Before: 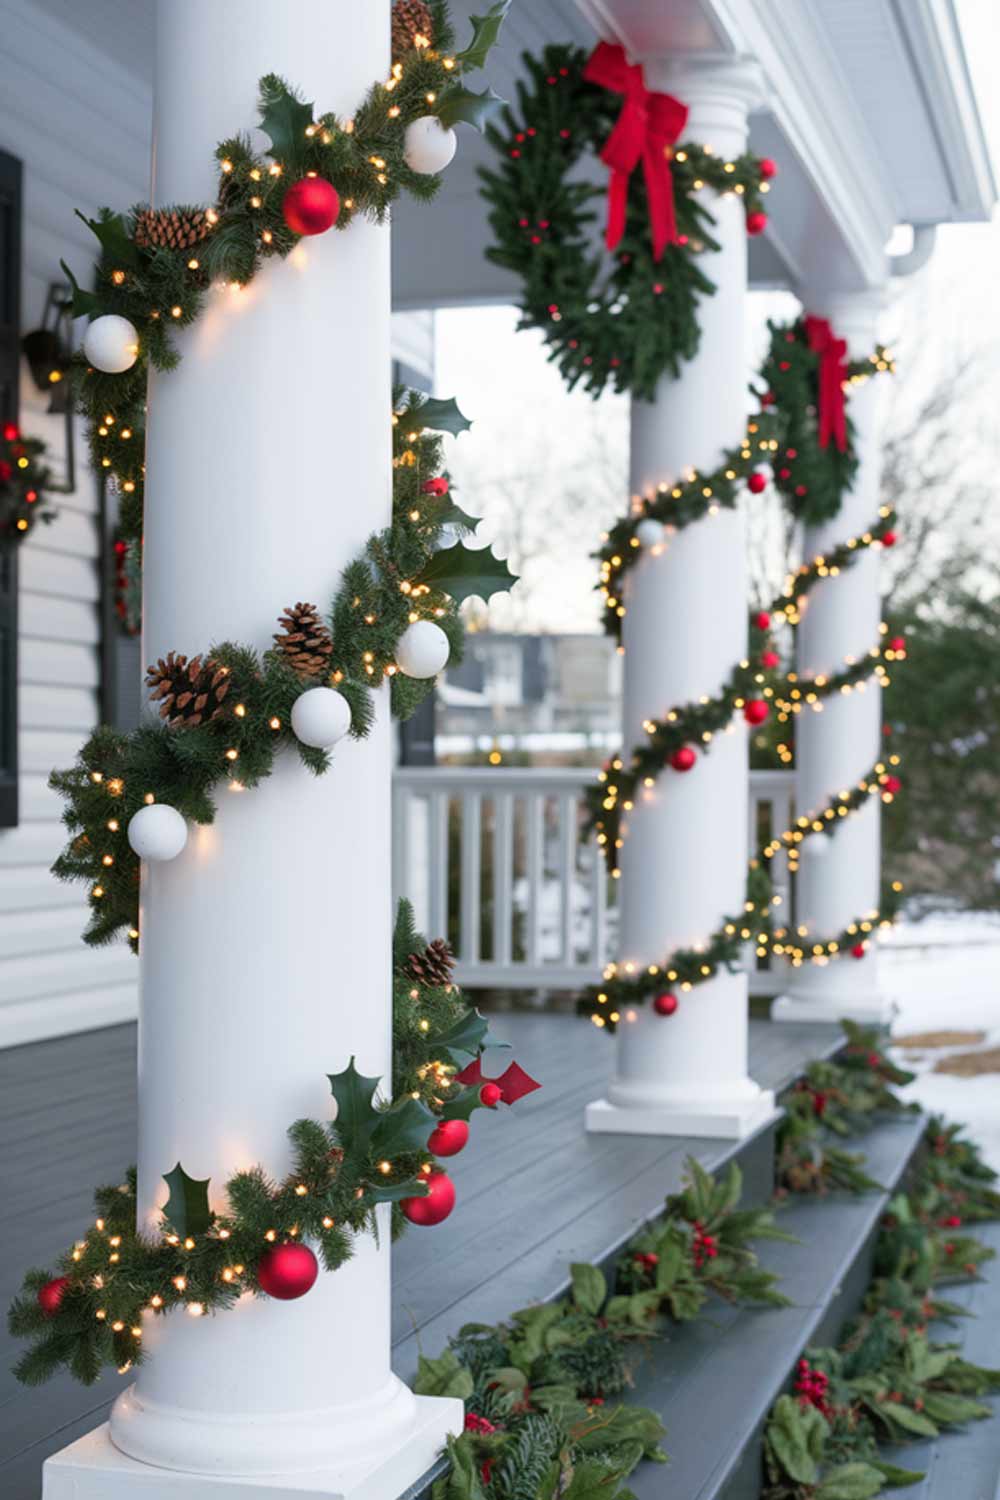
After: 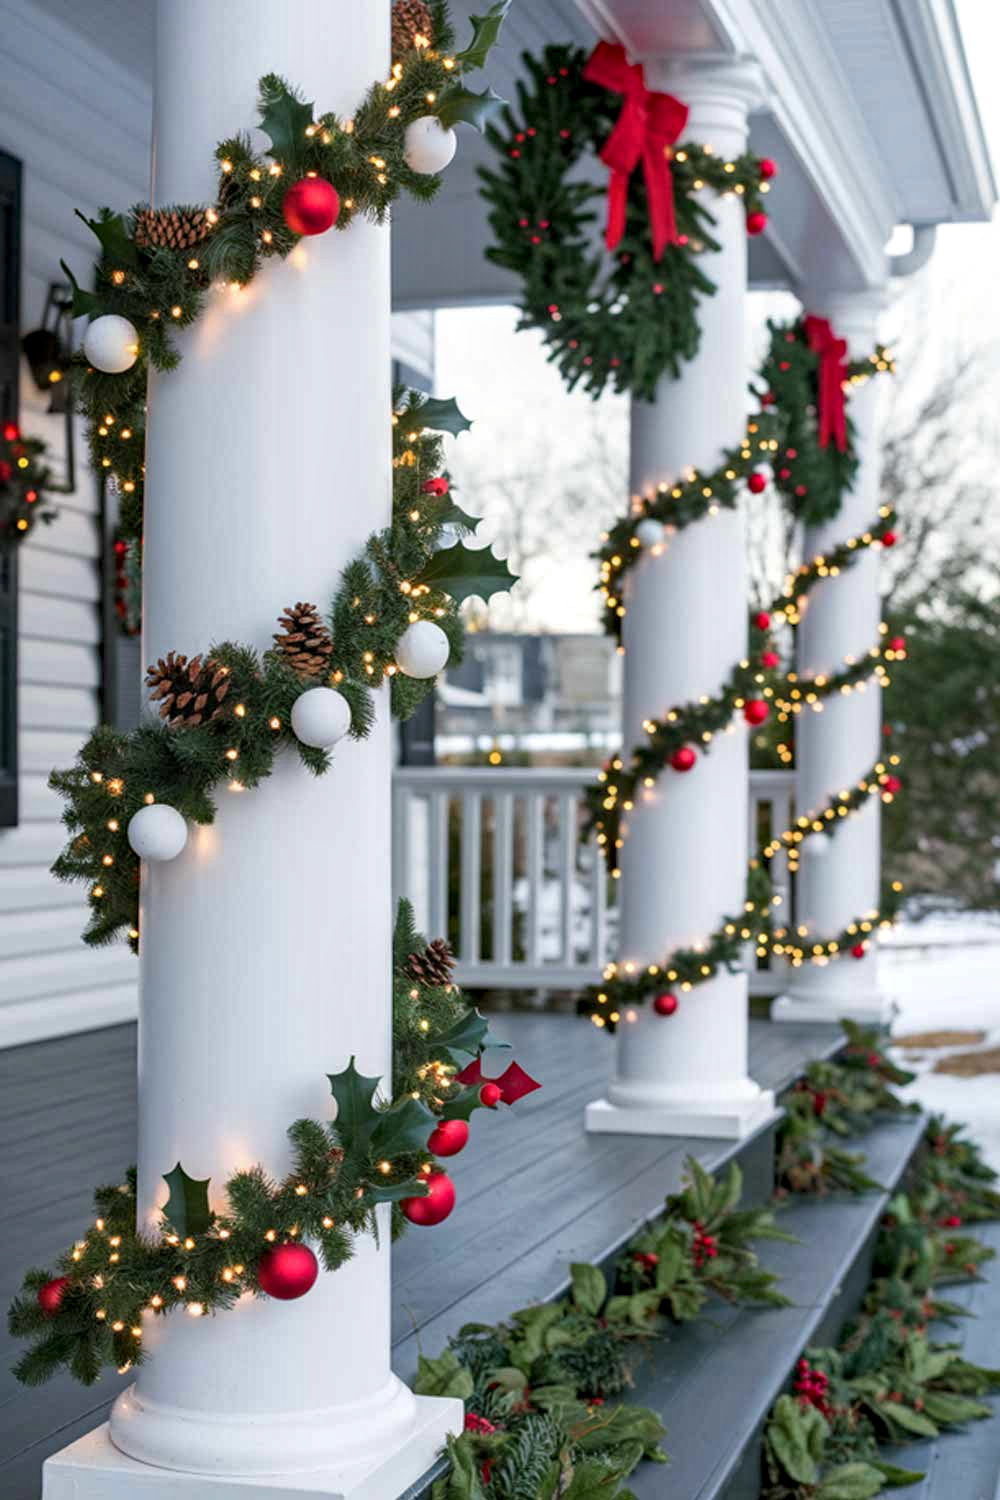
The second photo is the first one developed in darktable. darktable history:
haze removal: compatibility mode true, adaptive false
local contrast: detail 130%
